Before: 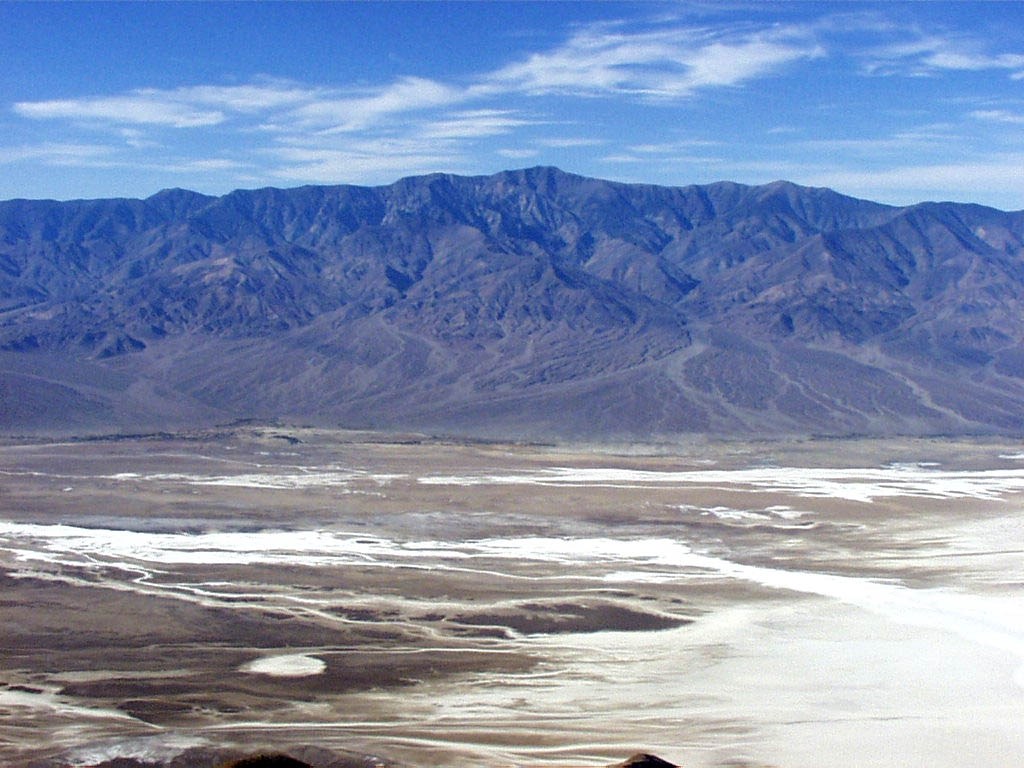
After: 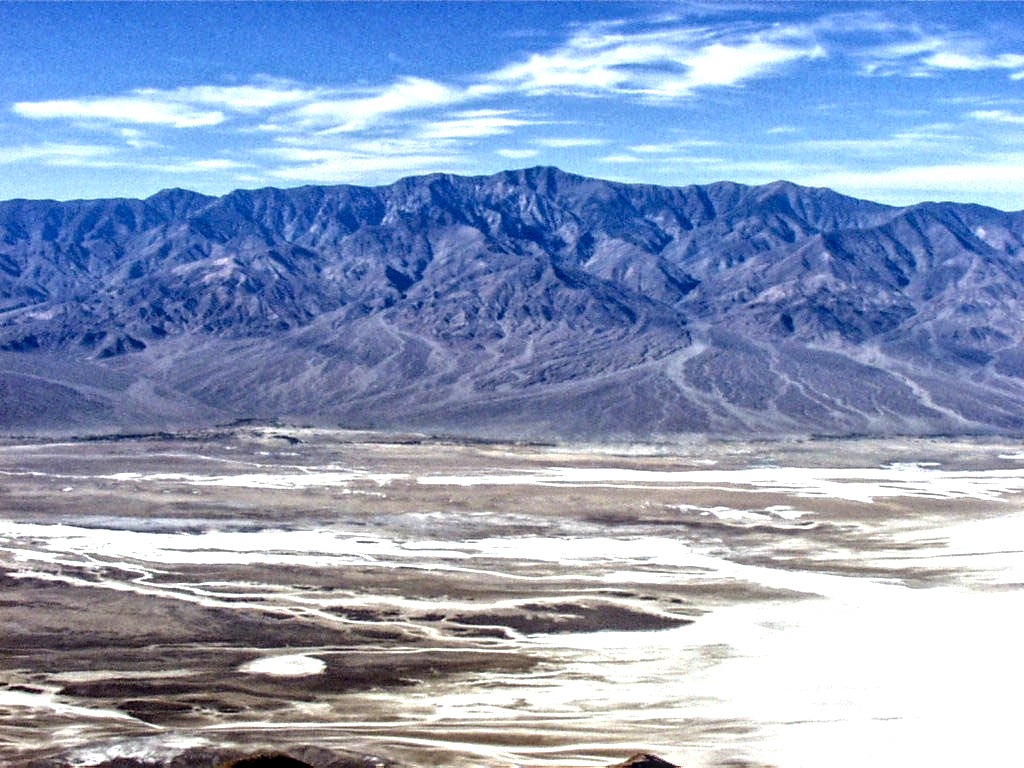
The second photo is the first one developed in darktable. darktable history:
contrast equalizer: y [[0.511, 0.558, 0.631, 0.632, 0.559, 0.512], [0.5 ×6], [0.507, 0.559, 0.627, 0.644, 0.647, 0.647], [0 ×6], [0 ×6]]
exposure: exposure 0.375 EV, compensate highlight preservation false
local contrast: detail 142%
